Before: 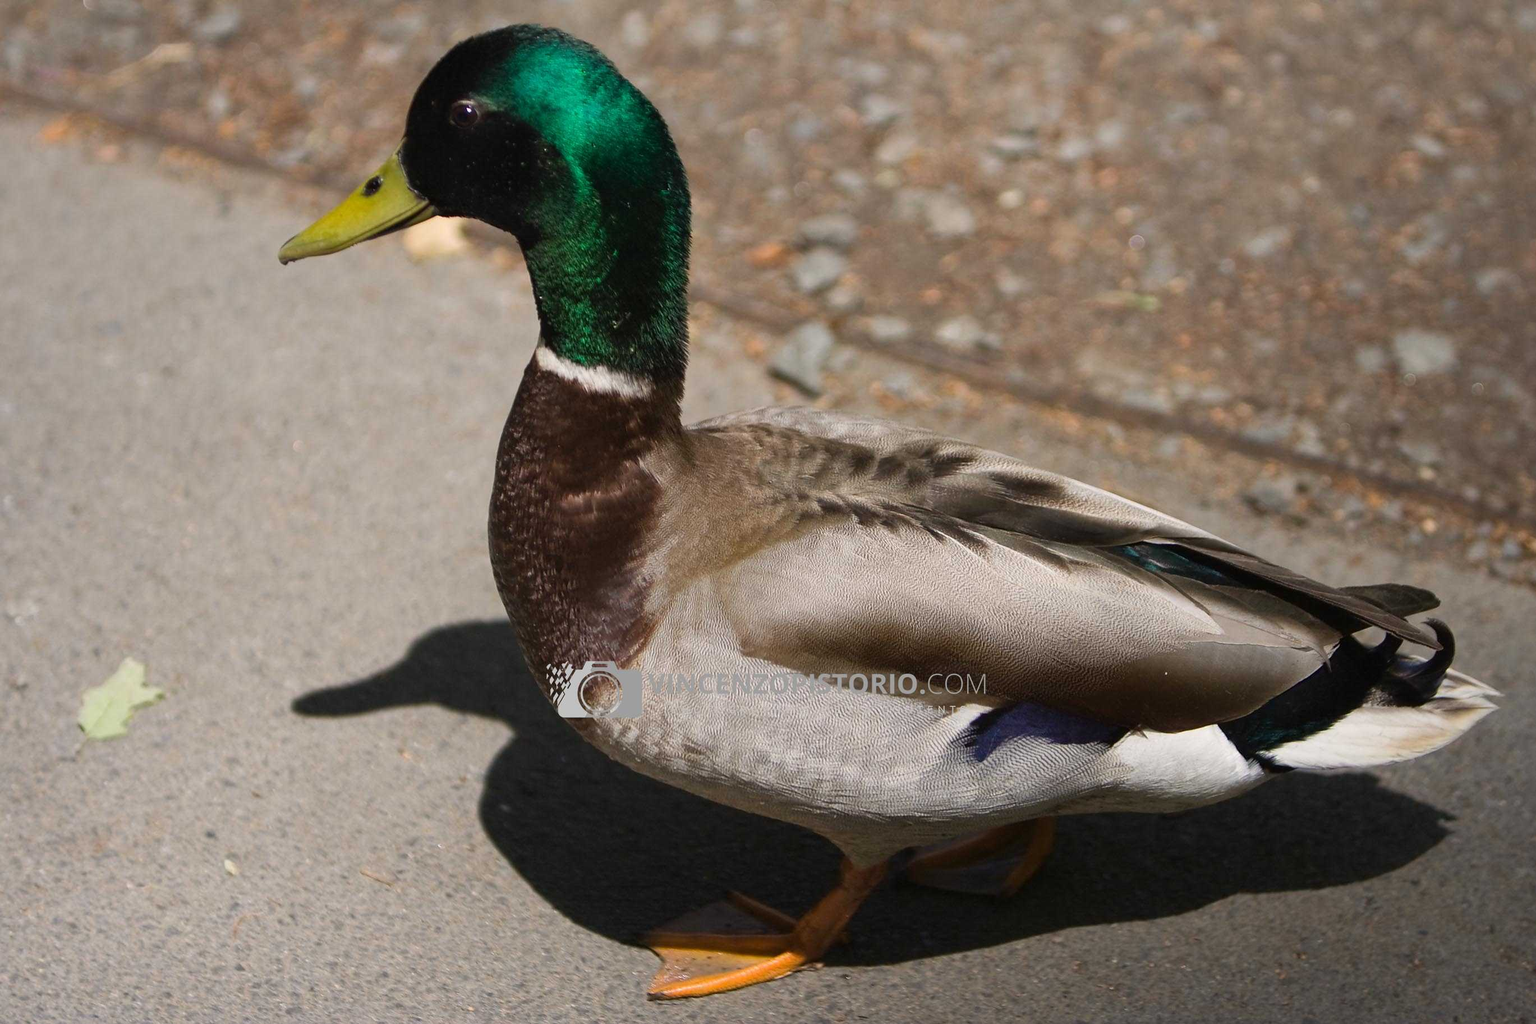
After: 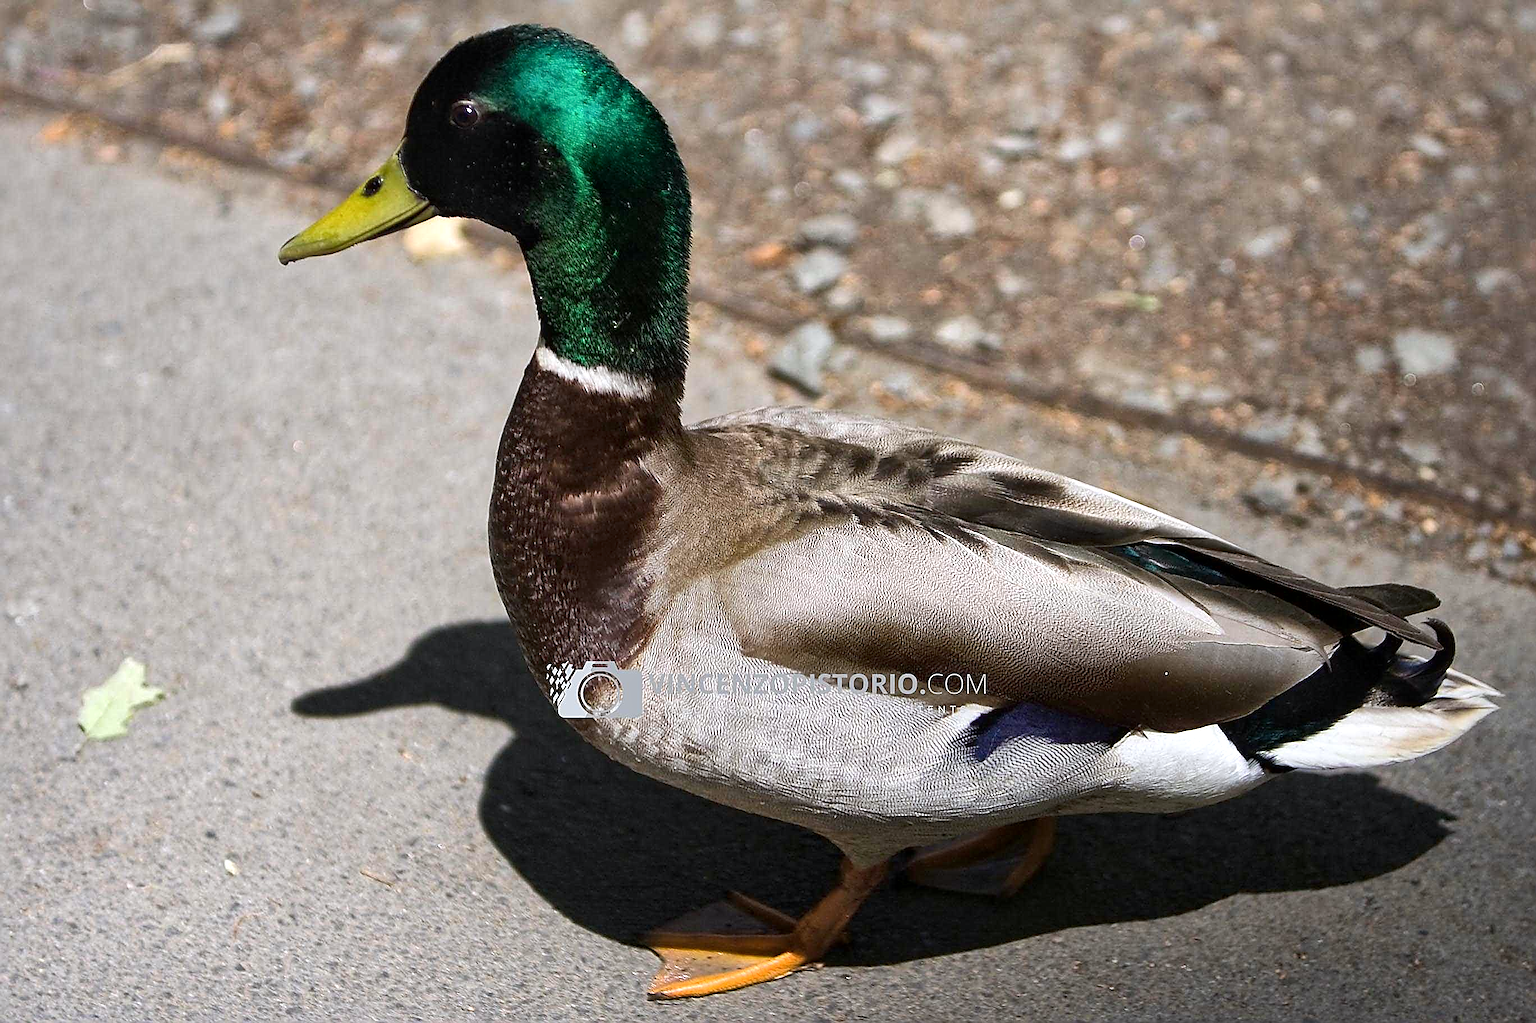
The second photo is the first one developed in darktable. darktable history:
levels: levels [0, 0.478, 1]
local contrast: mode bilateral grid, contrast 20, coarseness 50, detail 148%, midtone range 0.2
tone equalizer: -8 EV -0.417 EV, -7 EV -0.389 EV, -6 EV -0.333 EV, -5 EV -0.222 EV, -3 EV 0.222 EV, -2 EV 0.333 EV, -1 EV 0.389 EV, +0 EV 0.417 EV, edges refinement/feathering 500, mask exposure compensation -1.57 EV, preserve details no
white balance: red 0.967, blue 1.049
sharpen: radius 1.685, amount 1.294
